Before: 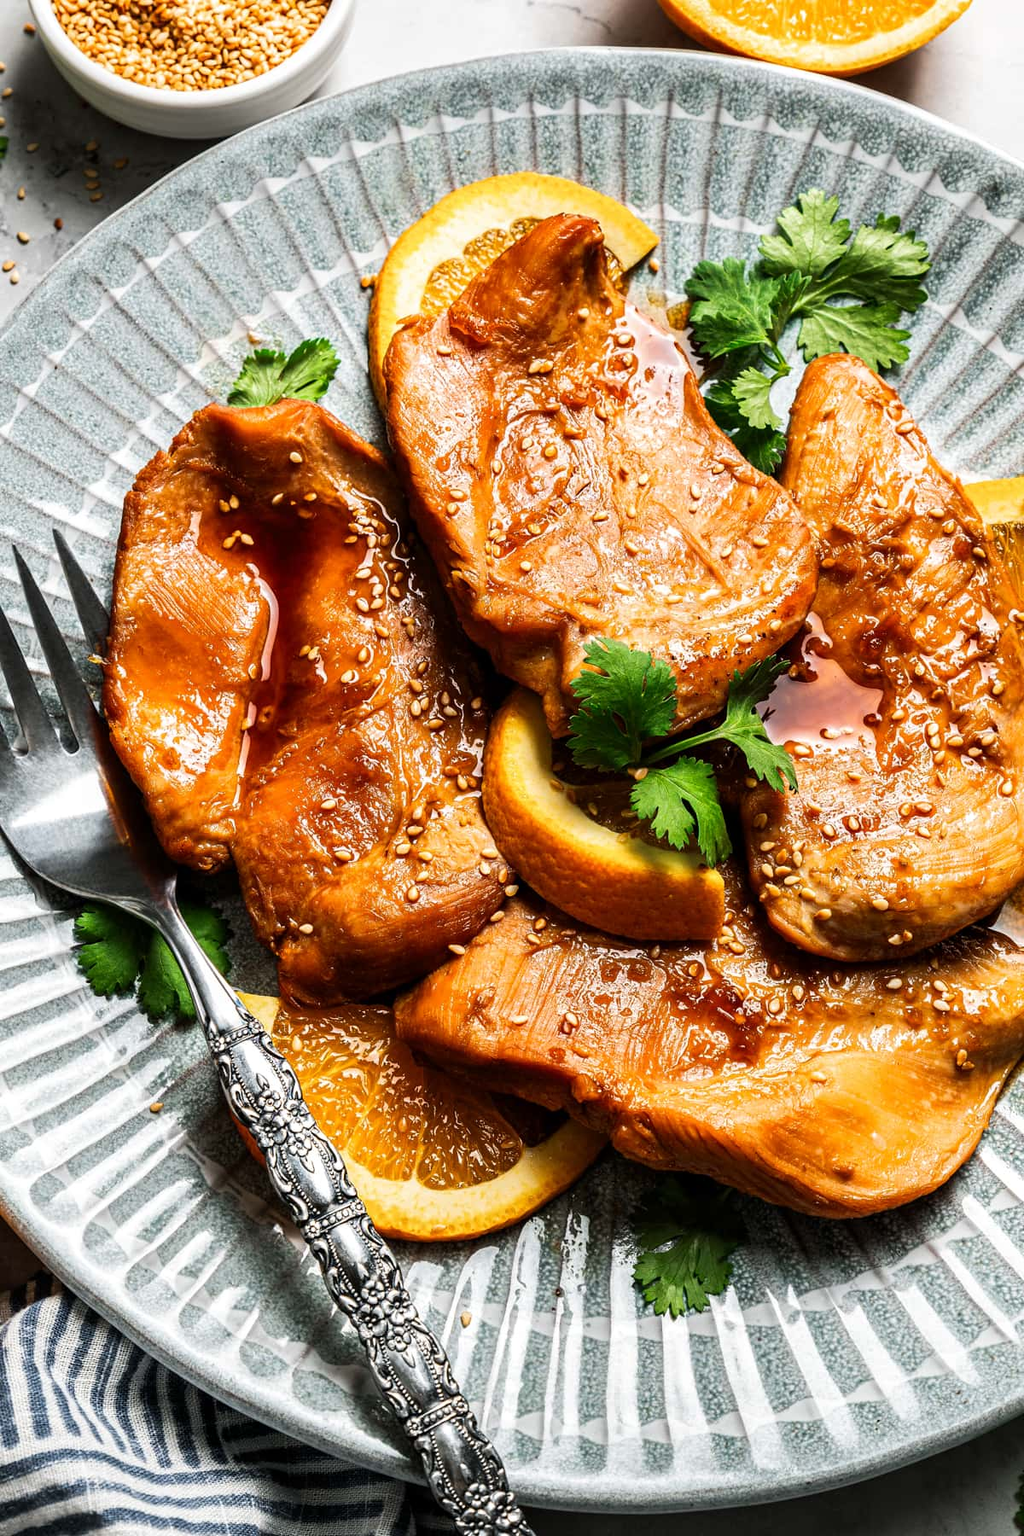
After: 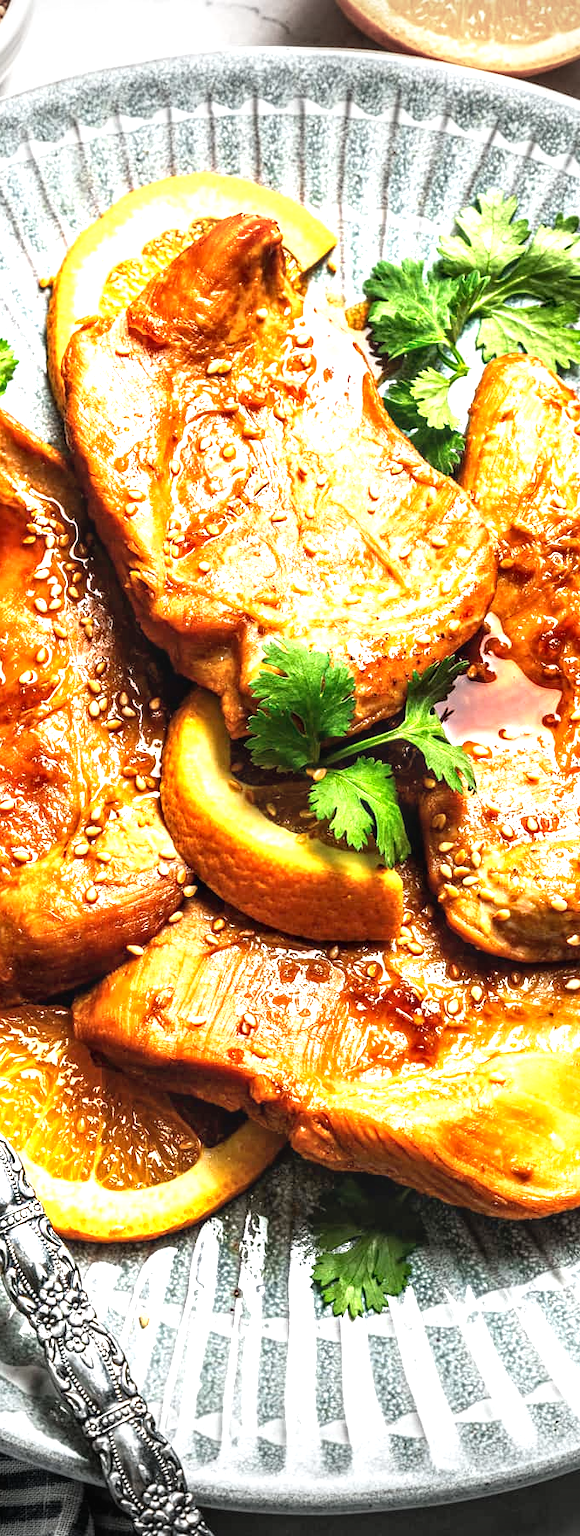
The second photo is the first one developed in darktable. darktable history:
local contrast: on, module defaults
vignetting: fall-off start 99.21%, width/height ratio 1.32
crop: left 31.471%, top 0.009%, right 11.826%
exposure: black level correction 0, exposure 1.126 EV, compensate highlight preservation false
